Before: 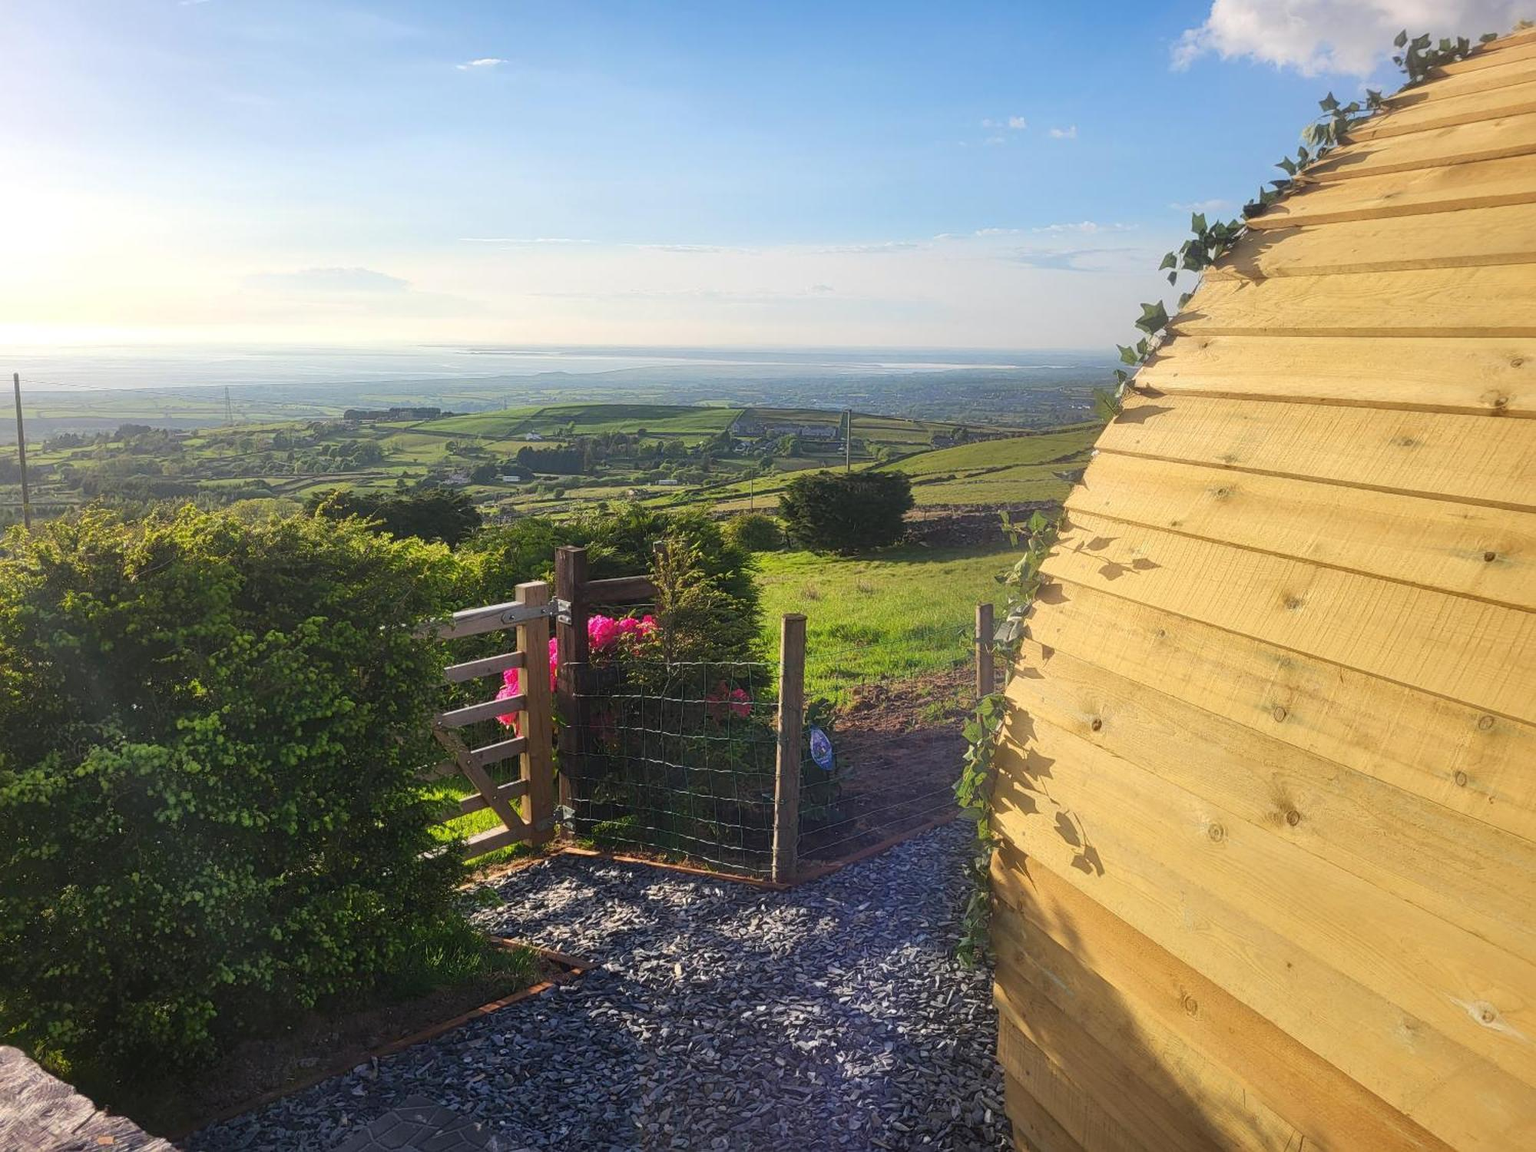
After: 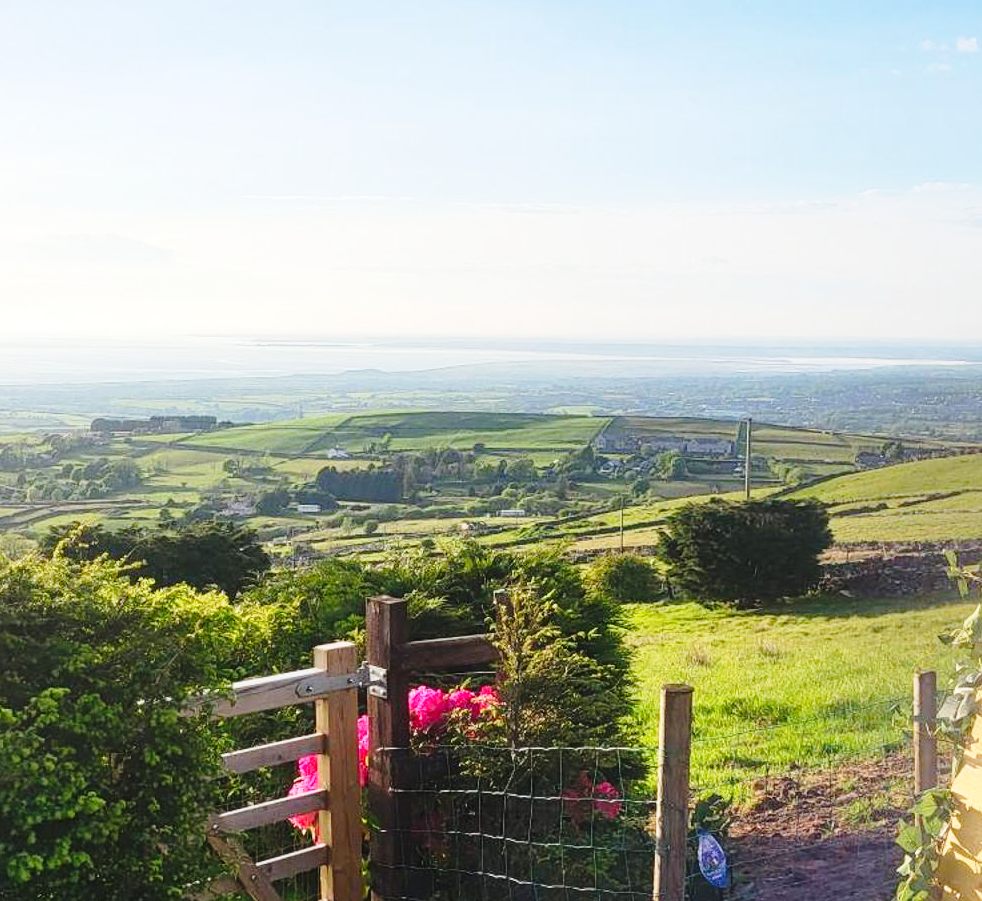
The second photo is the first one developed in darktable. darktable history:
base curve: curves: ch0 [(0, 0) (0.028, 0.03) (0.121, 0.232) (0.46, 0.748) (0.859, 0.968) (1, 1)], preserve colors none
crop: left 17.896%, top 7.702%, right 32.96%, bottom 32.184%
